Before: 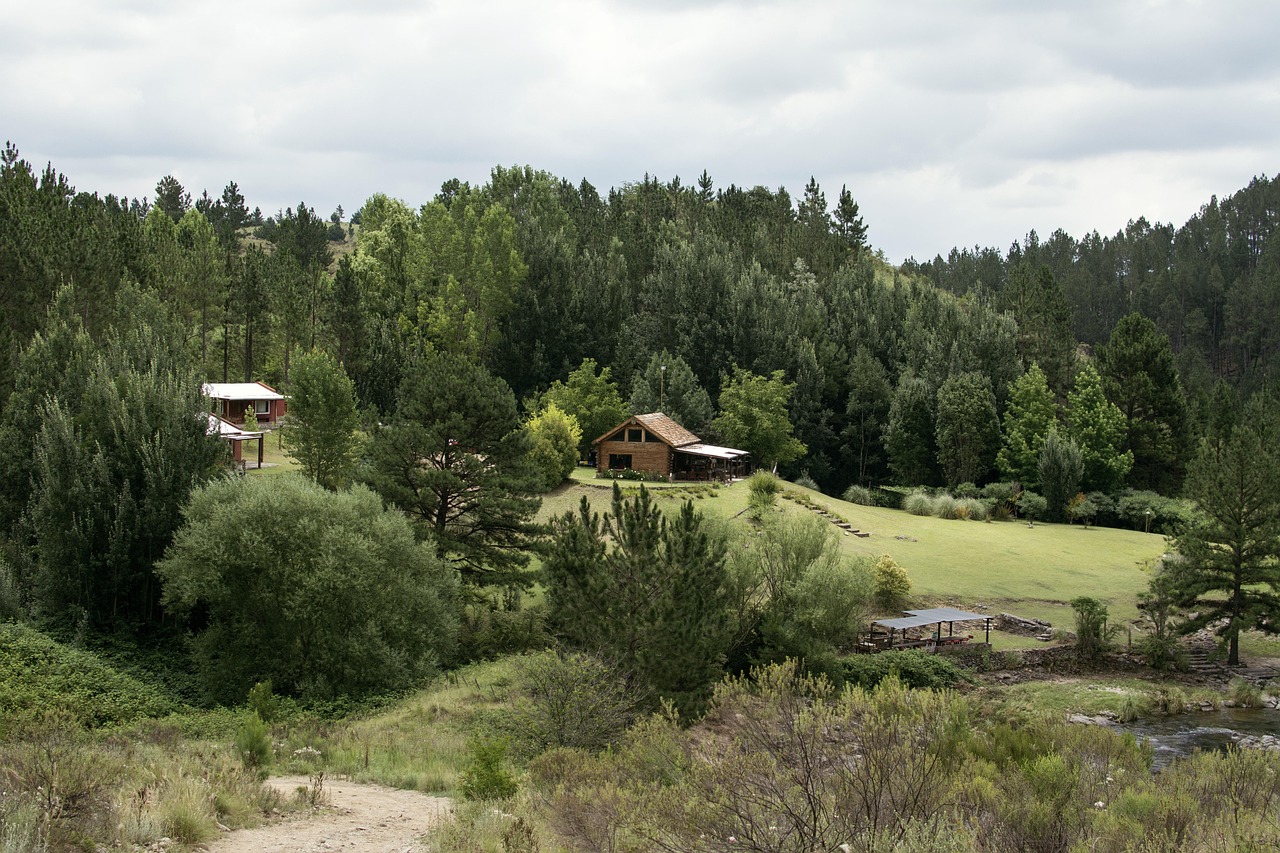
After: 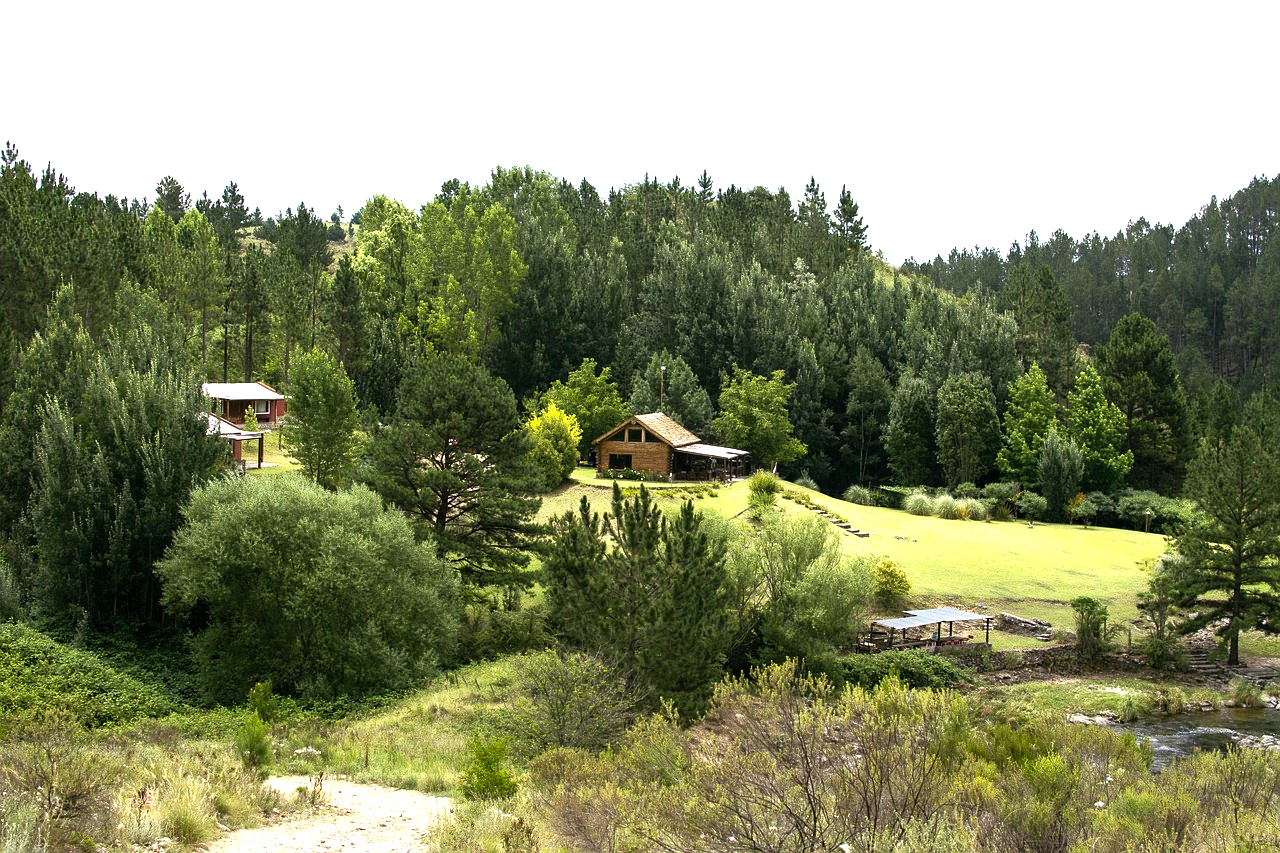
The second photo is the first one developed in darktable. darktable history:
contrast equalizer: octaves 7, y [[0.5 ×6], [0.5 ×6], [0.5, 0.5, 0.501, 0.545, 0.707, 0.863], [0 ×6], [0 ×6]]
color balance rgb: shadows lift › chroma 1.009%, shadows lift › hue 241.78°, perceptual saturation grading › global saturation 0.614%, perceptual brilliance grading › global brilliance 29.846%, global vibrance 30.288%, contrast 9.368%
